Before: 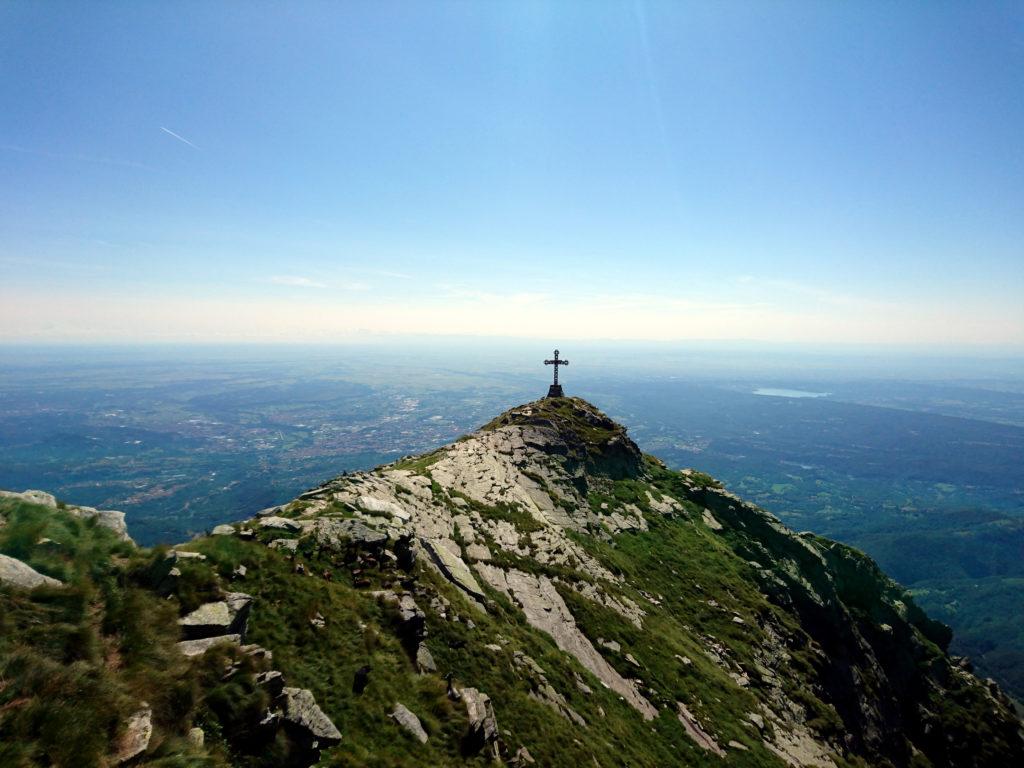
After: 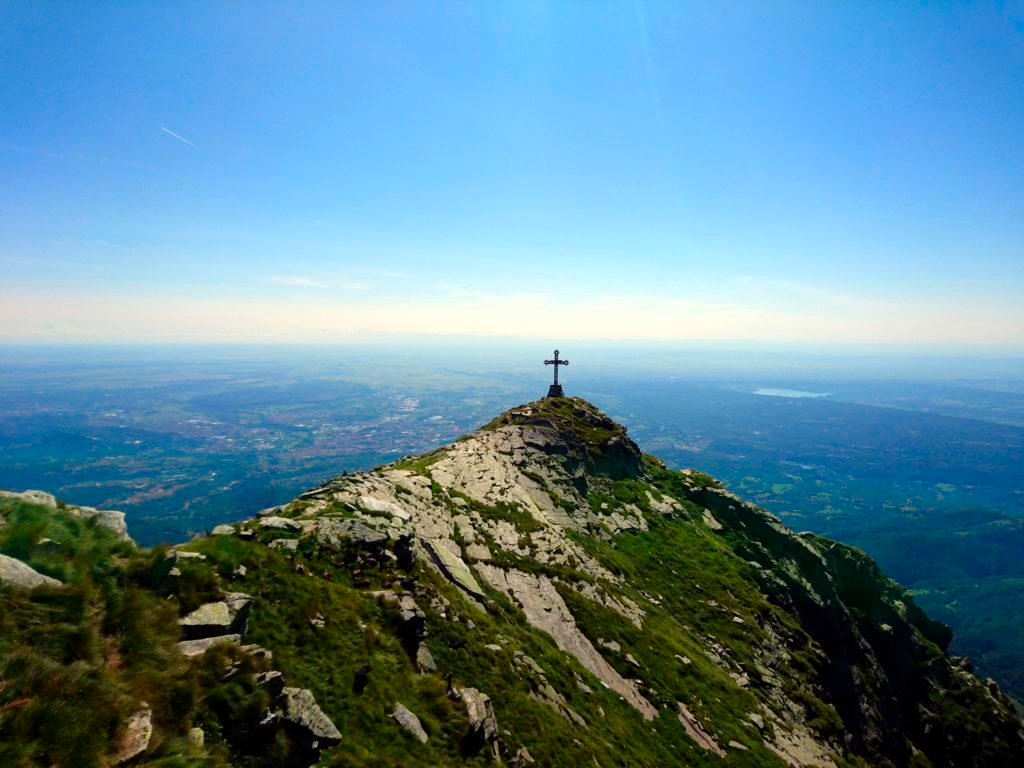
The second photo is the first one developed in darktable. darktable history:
contrast brightness saturation: brightness -0.016, saturation 0.355
